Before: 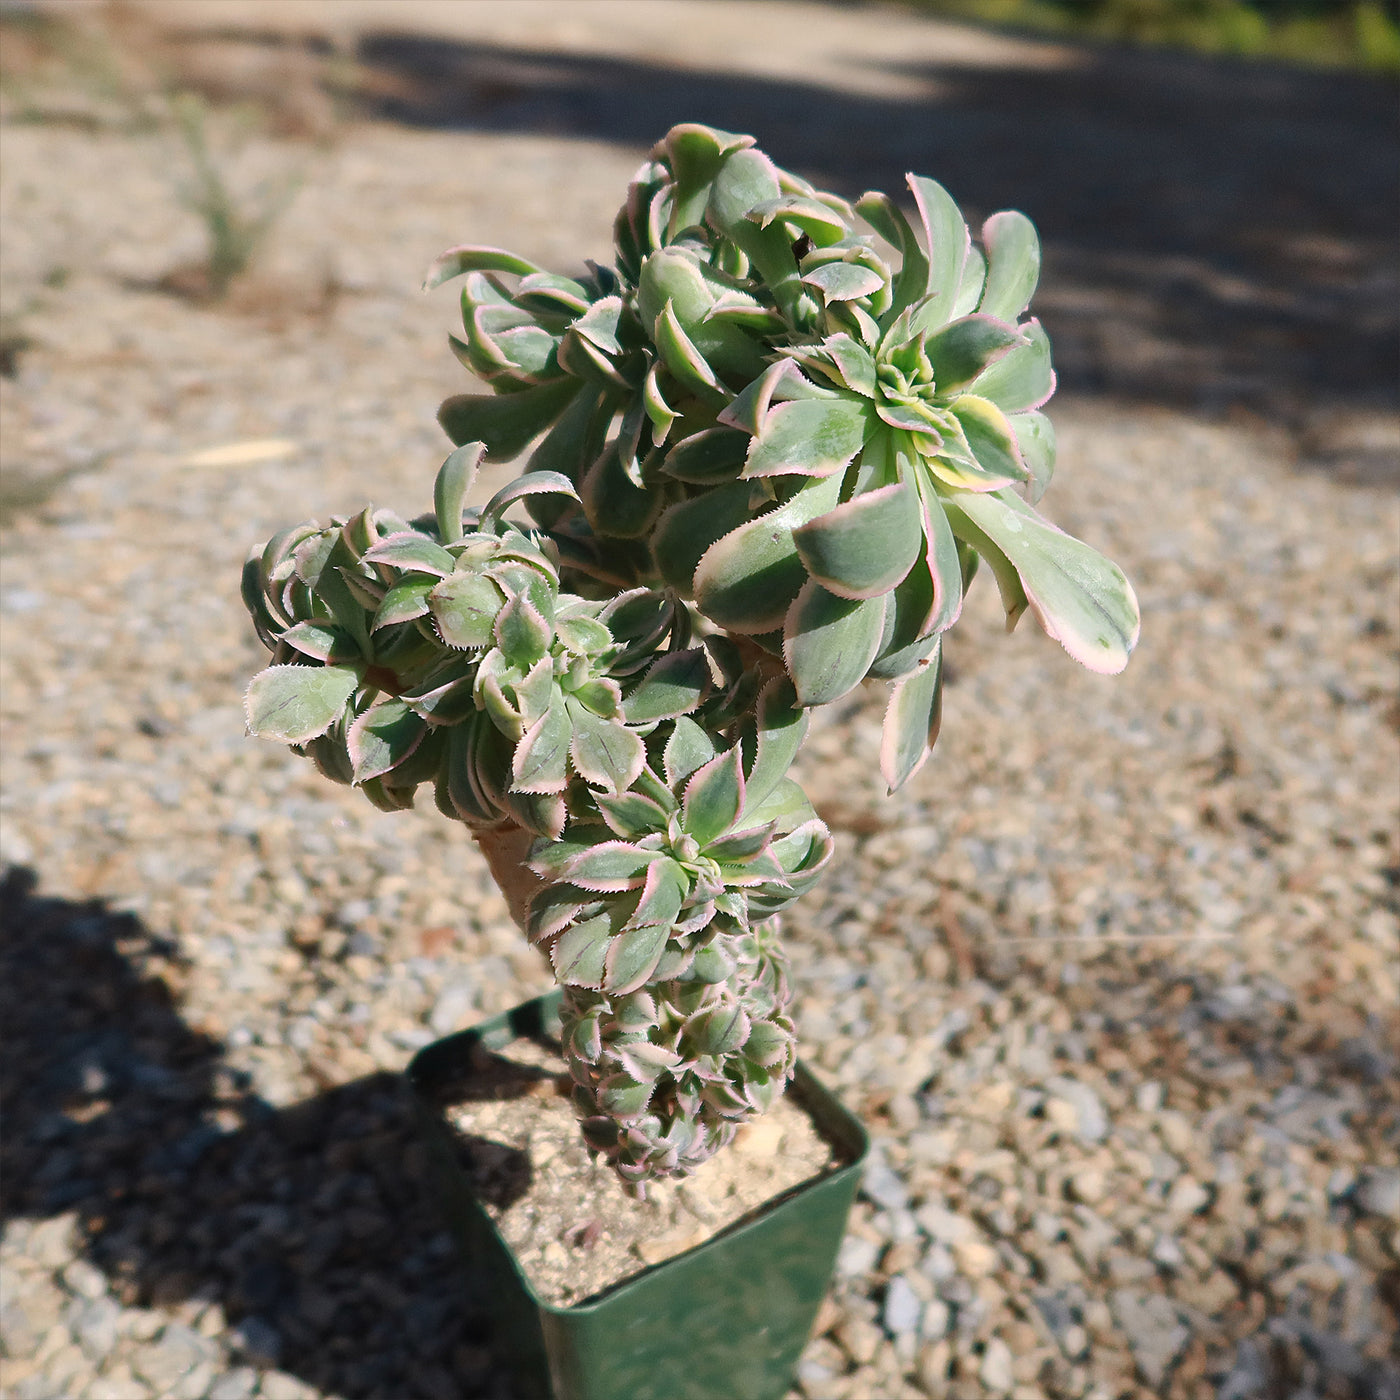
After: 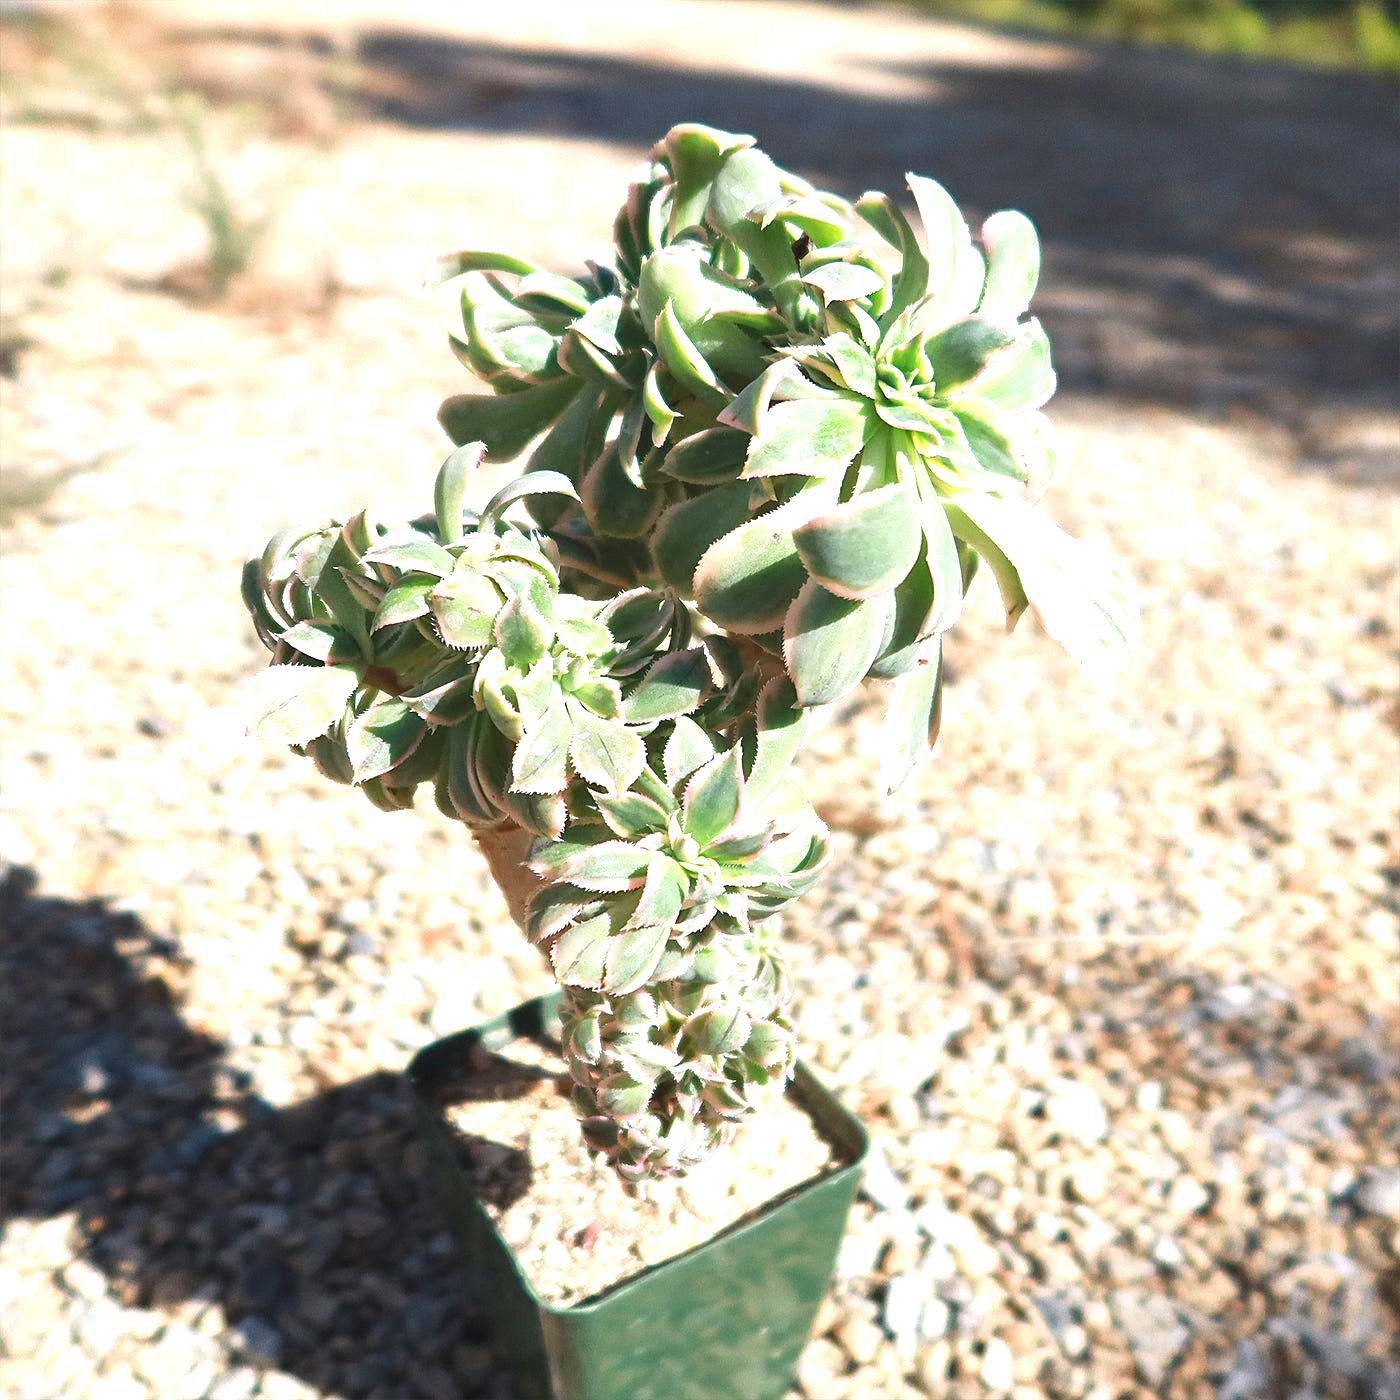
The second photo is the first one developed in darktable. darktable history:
exposure: exposure 1.238 EV, compensate highlight preservation false
